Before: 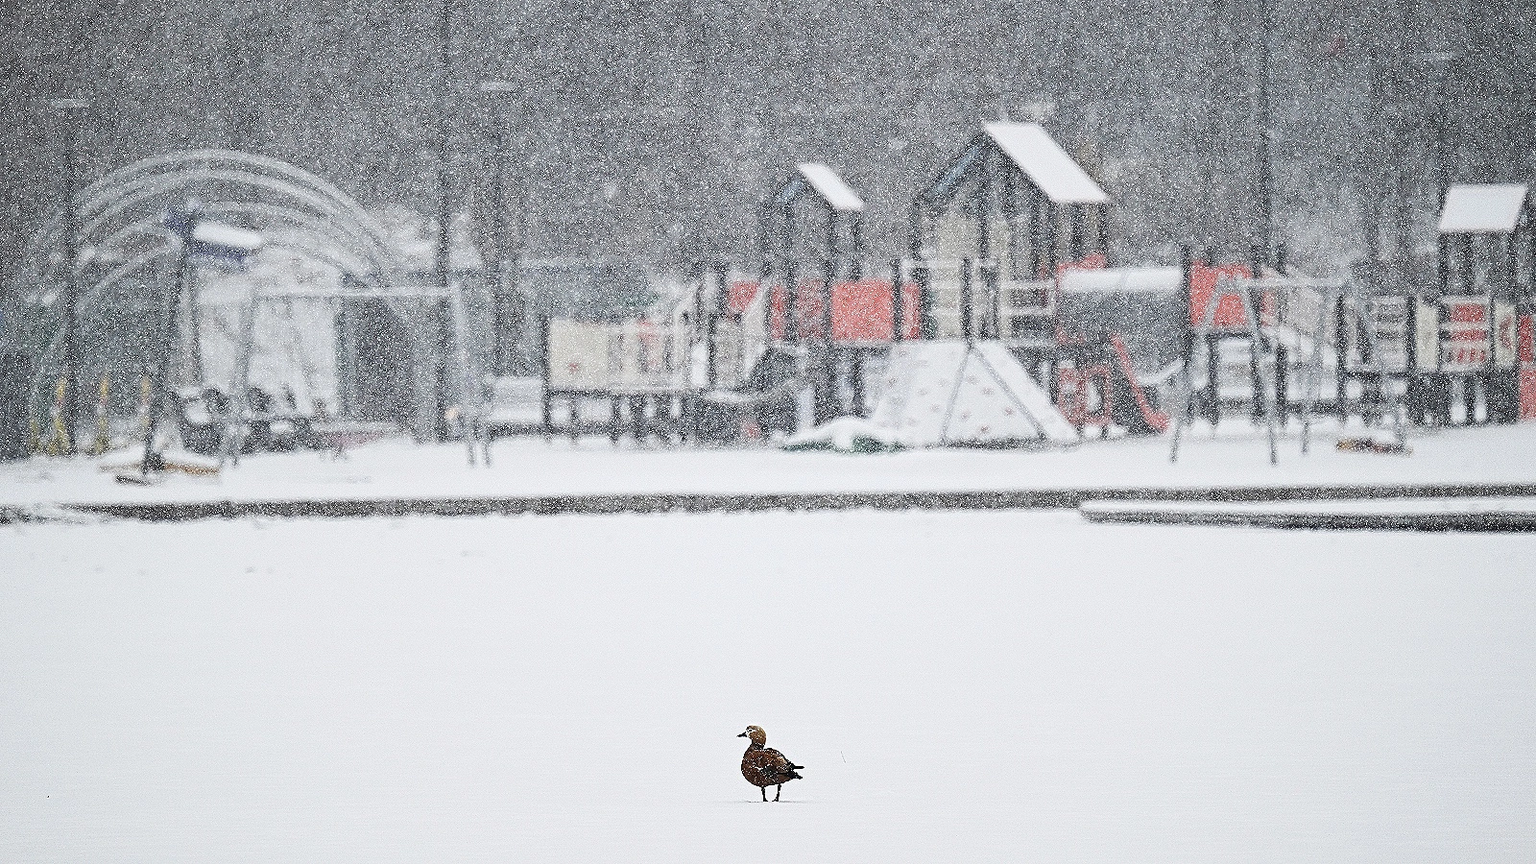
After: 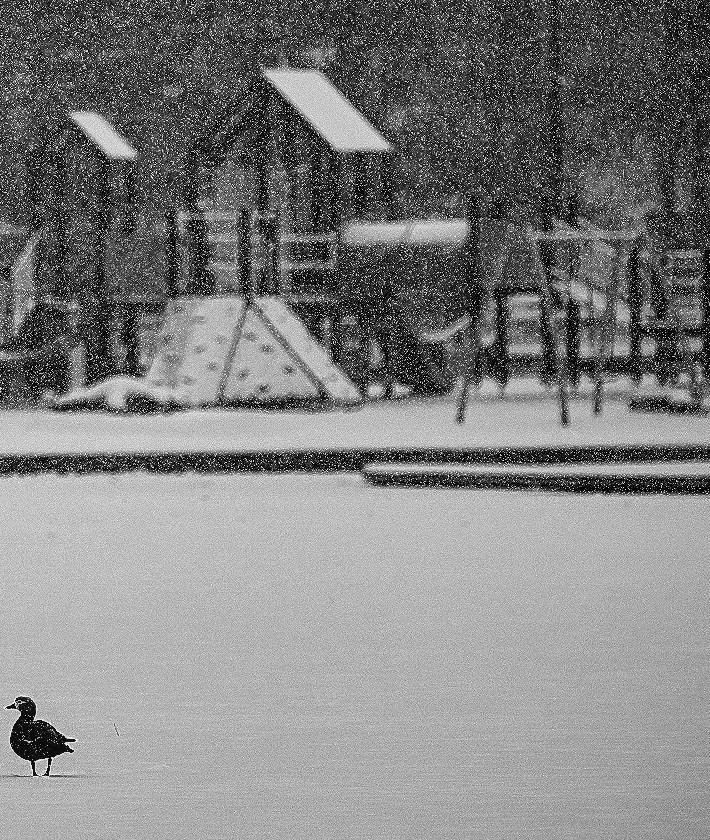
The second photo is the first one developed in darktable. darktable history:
shadows and highlights: low approximation 0.01, soften with gaussian
crop: left 47.628%, top 6.643%, right 7.874%
contrast brightness saturation: contrast 0.02, brightness -1, saturation -1
local contrast: detail 130%
